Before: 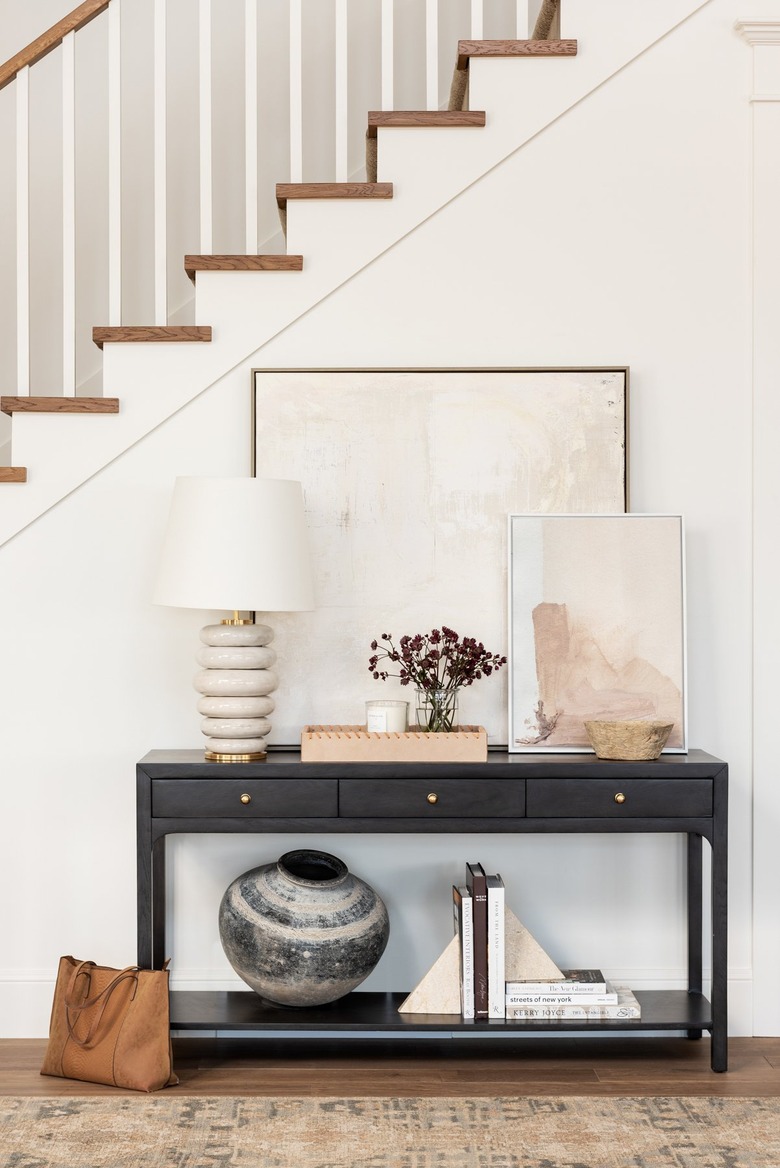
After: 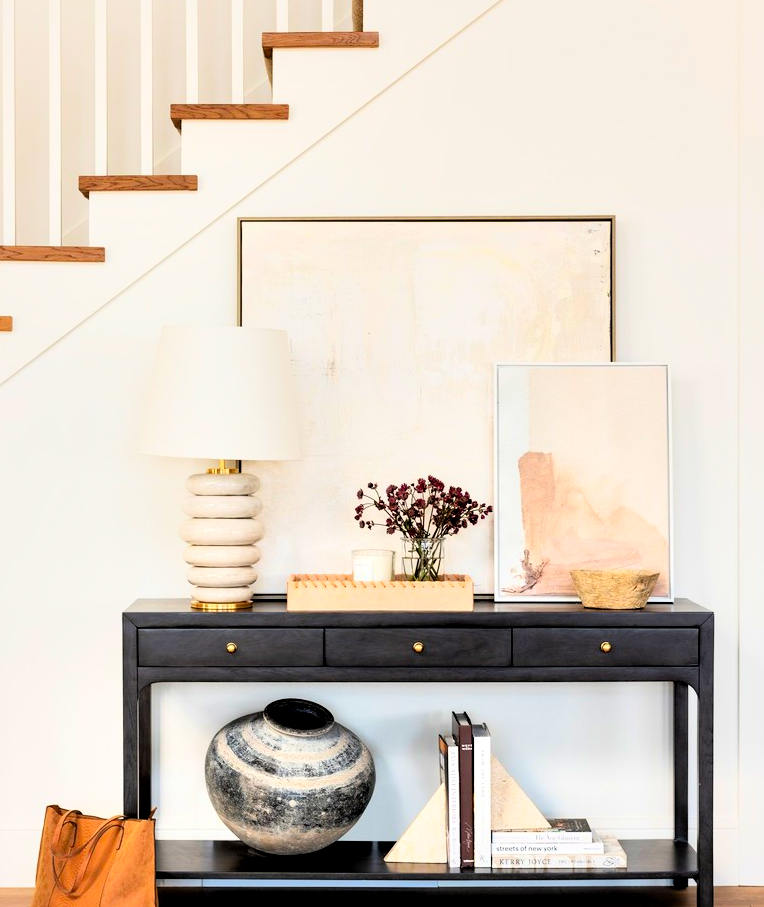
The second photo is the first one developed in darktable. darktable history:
crop and rotate: left 1.843%, top 12.982%, right 0.16%, bottom 9.342%
filmic rgb: black relative exposure -7.77 EV, white relative exposure 4.35 EV, target black luminance 0%, hardness 3.75, latitude 50.62%, contrast 1.065, highlights saturation mix 8.56%, shadows ↔ highlights balance -0.232%, color science v6 (2022)
contrast brightness saturation: contrast 0.198, brightness 0.199, saturation 0.785
exposure: exposure 0.293 EV, compensate exposure bias true, compensate highlight preservation false
local contrast: mode bilateral grid, contrast 69, coarseness 74, detail 180%, midtone range 0.2
